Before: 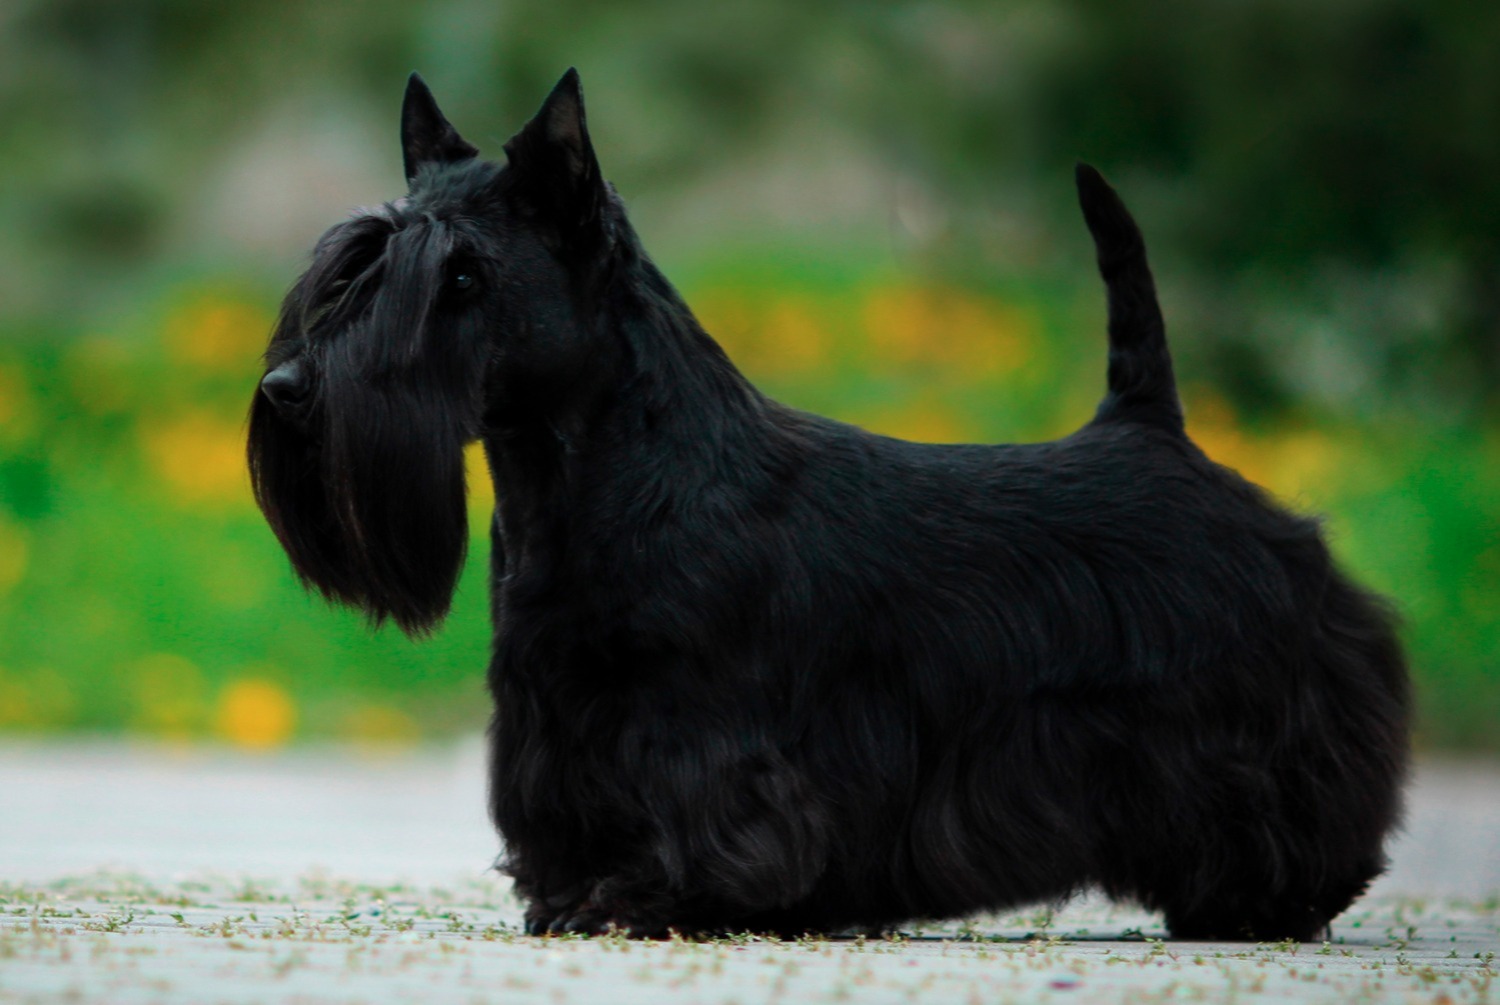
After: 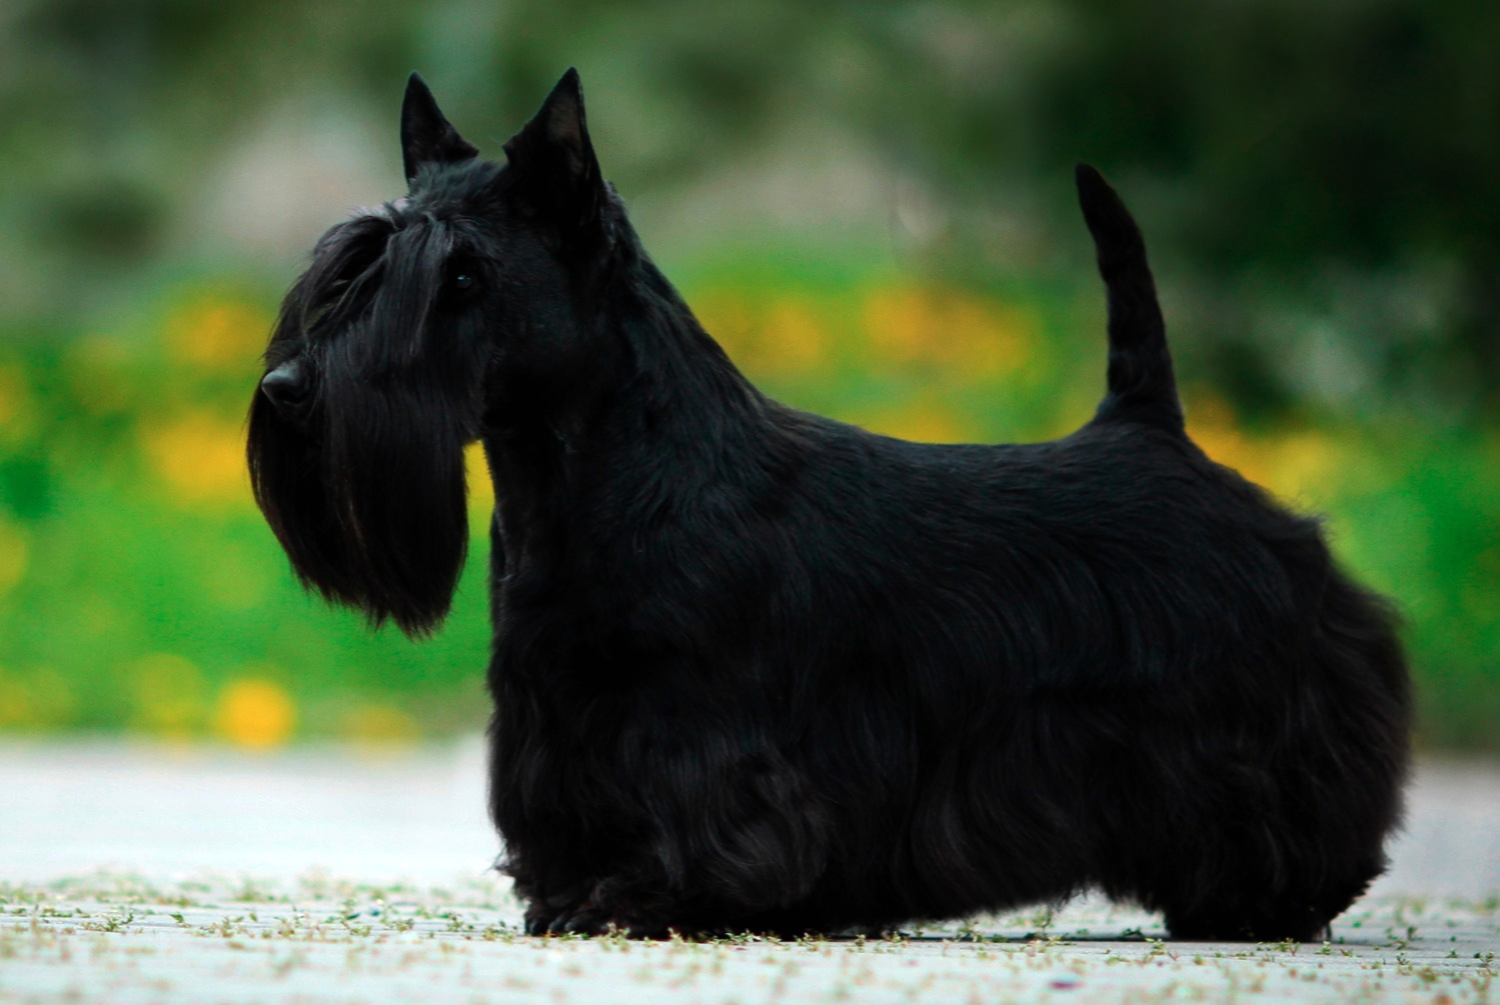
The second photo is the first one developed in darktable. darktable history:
exposure: black level correction 0, compensate exposure bias true, compensate highlight preservation false
tone equalizer: -8 EV -0.417 EV, -7 EV -0.389 EV, -6 EV -0.333 EV, -5 EV -0.222 EV, -3 EV 0.222 EV, -2 EV 0.333 EV, -1 EV 0.389 EV, +0 EV 0.417 EV, edges refinement/feathering 500, mask exposure compensation -1.57 EV, preserve details no
